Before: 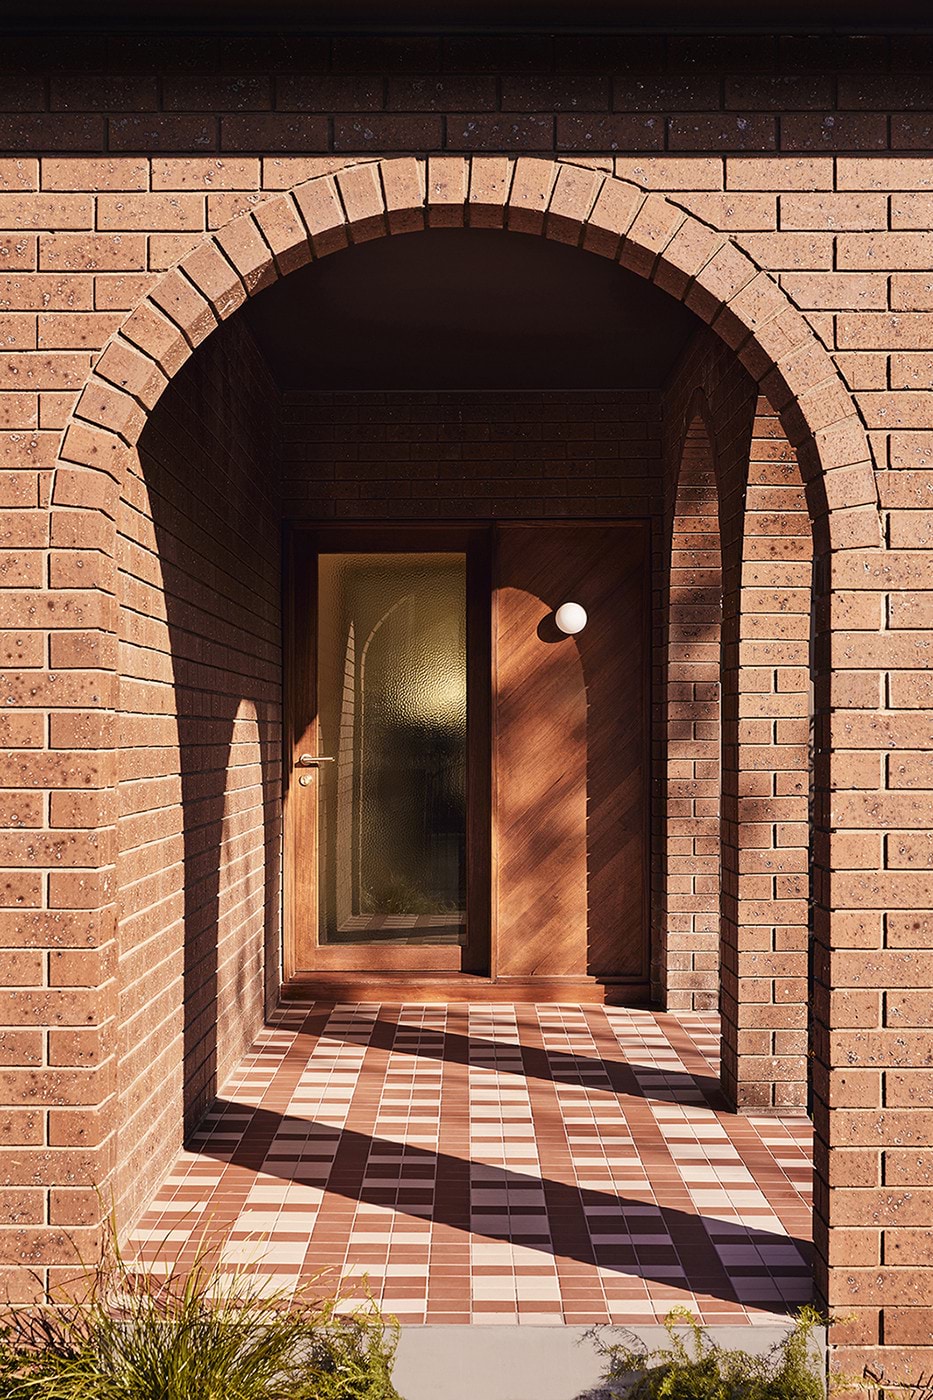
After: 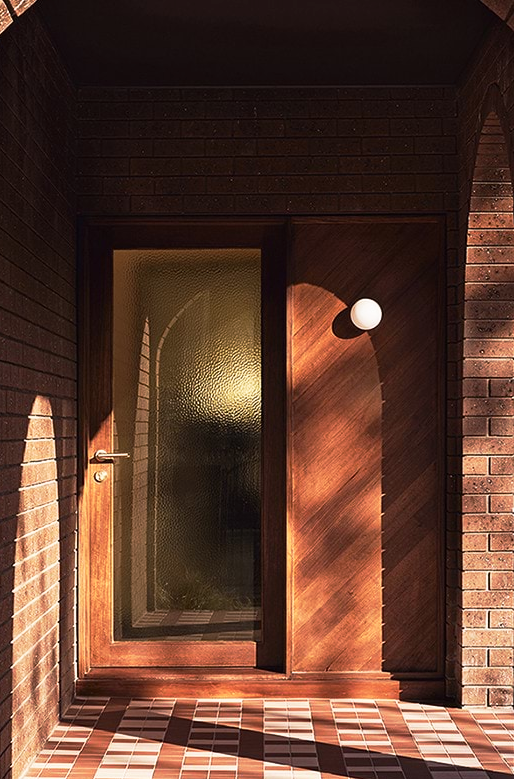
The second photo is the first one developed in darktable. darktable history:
crop and rotate: left 22.175%, top 21.735%, right 22.714%, bottom 22.61%
base curve: curves: ch0 [(0, 0) (0.257, 0.25) (0.482, 0.586) (0.757, 0.871) (1, 1)], preserve colors none
